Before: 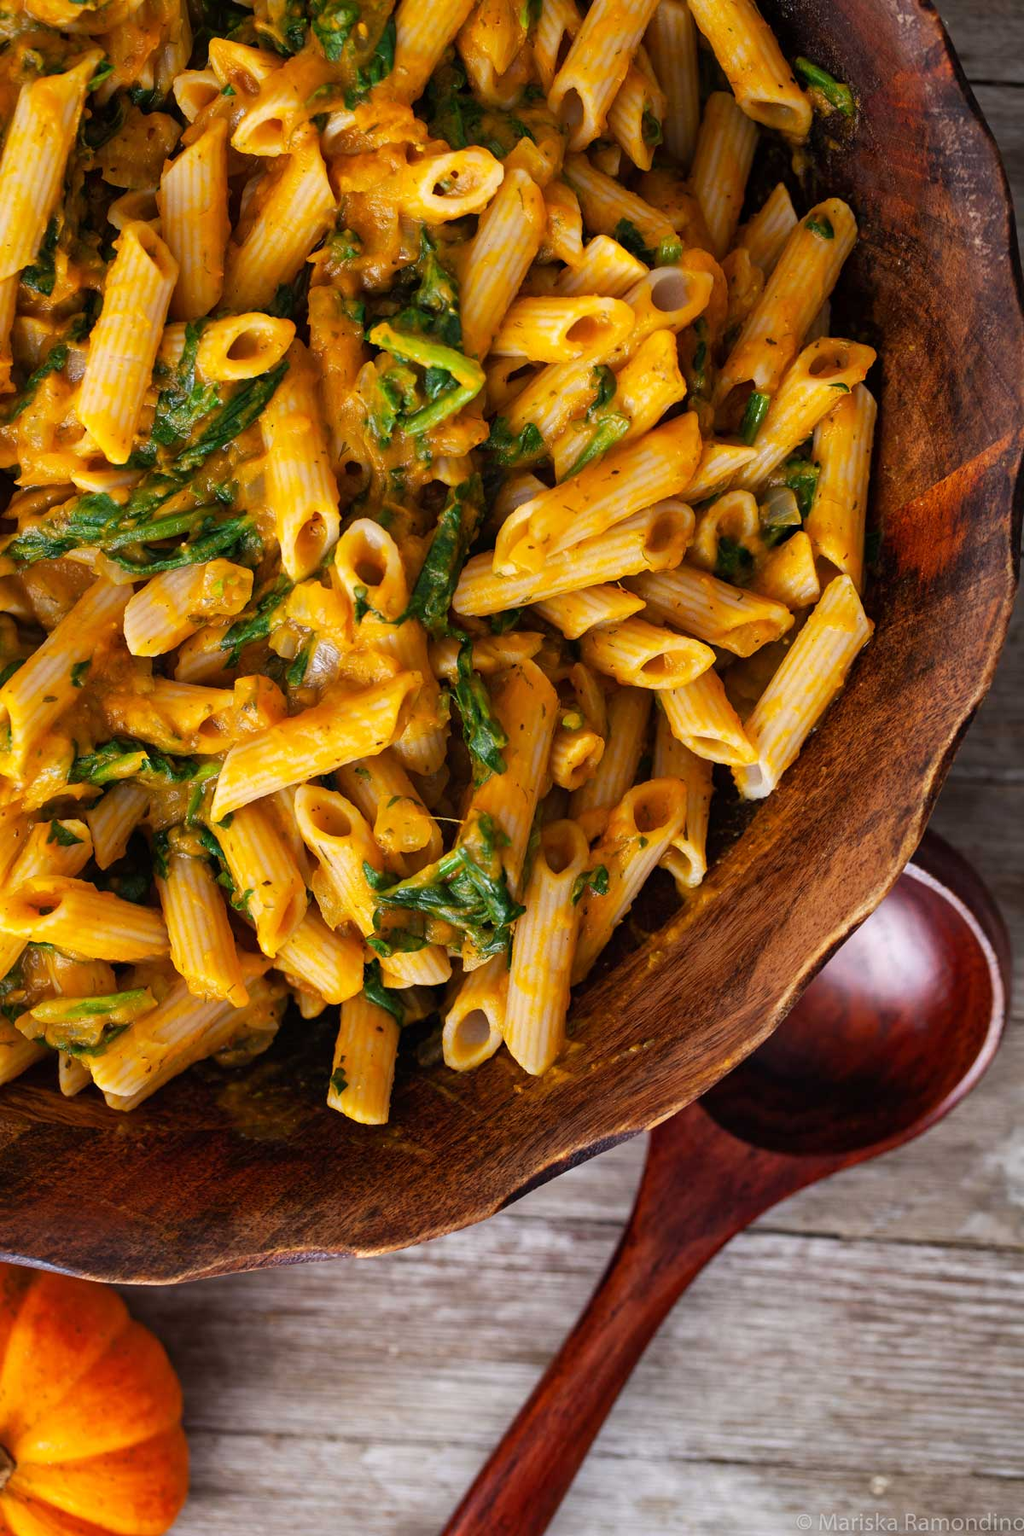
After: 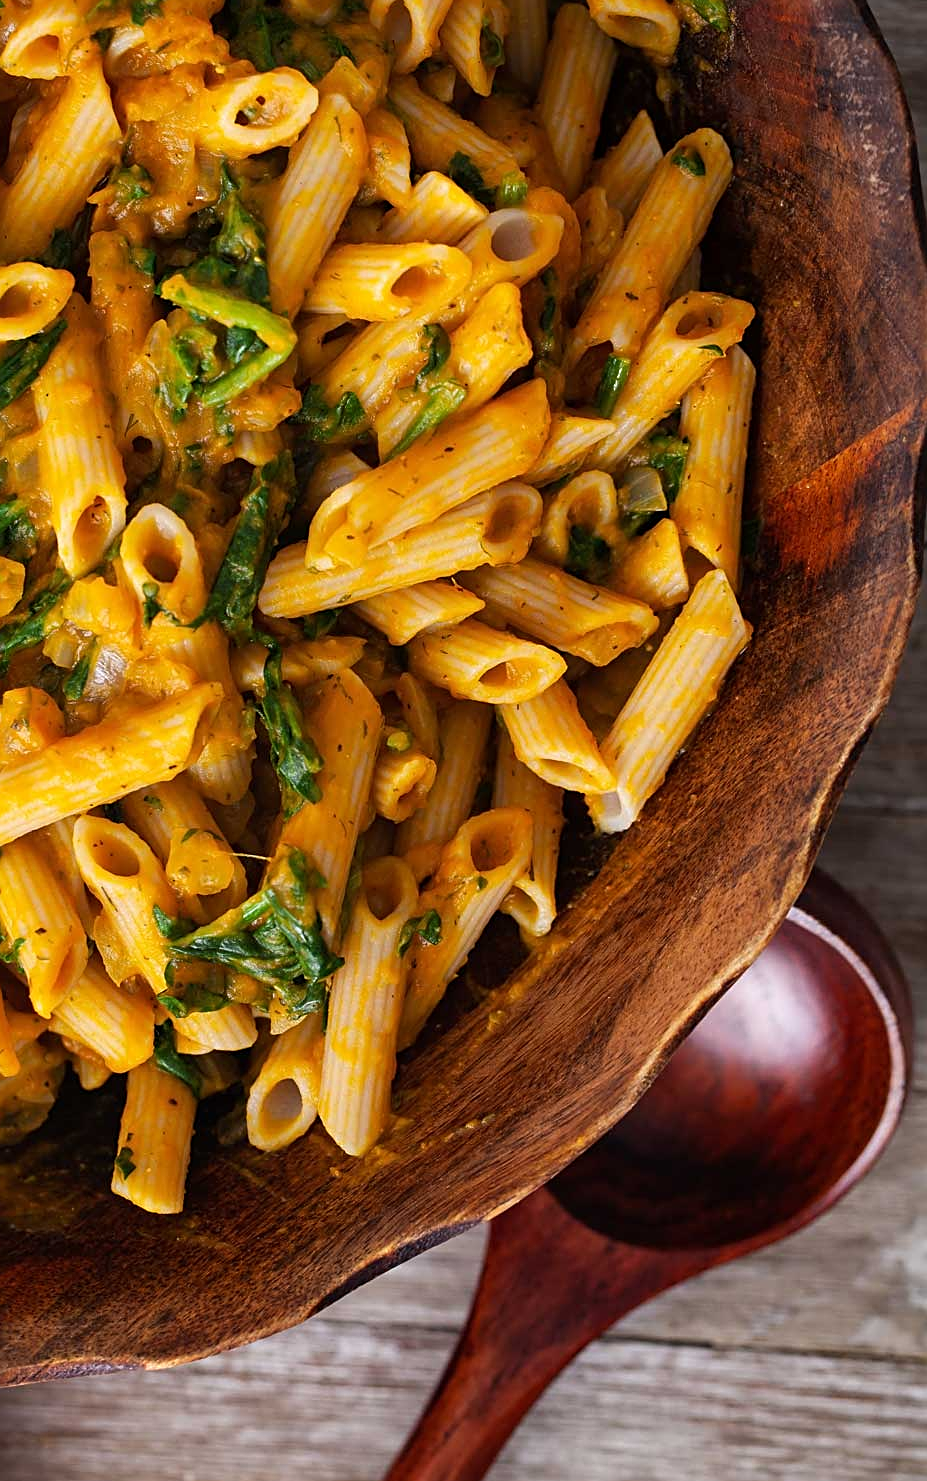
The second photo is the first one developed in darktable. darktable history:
crop: left 22.694%, top 5.821%, bottom 11.88%
sharpen: on, module defaults
